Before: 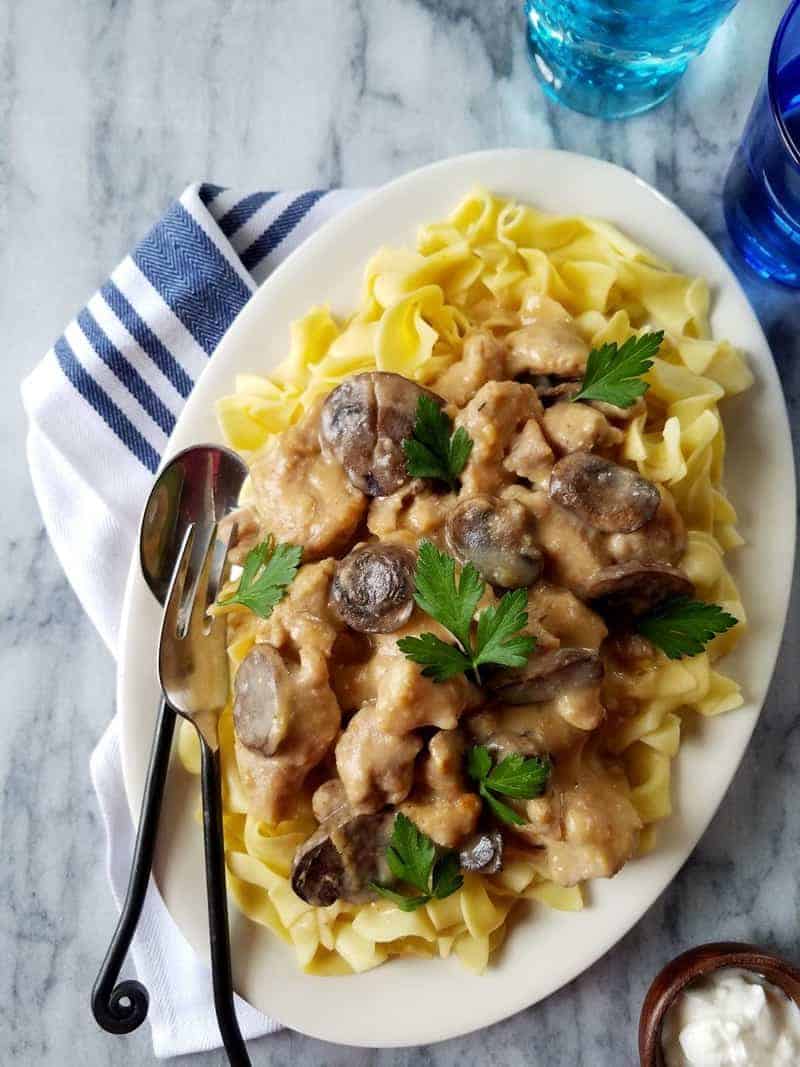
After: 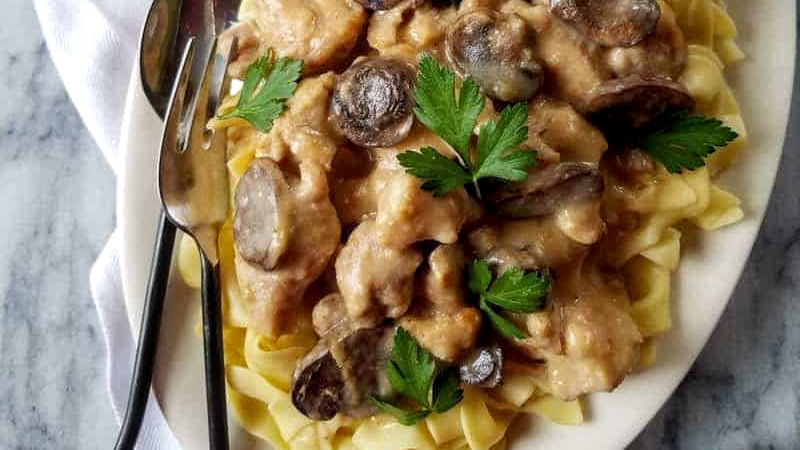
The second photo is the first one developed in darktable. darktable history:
local contrast: on, module defaults
crop: top 45.551%, bottom 12.262%
